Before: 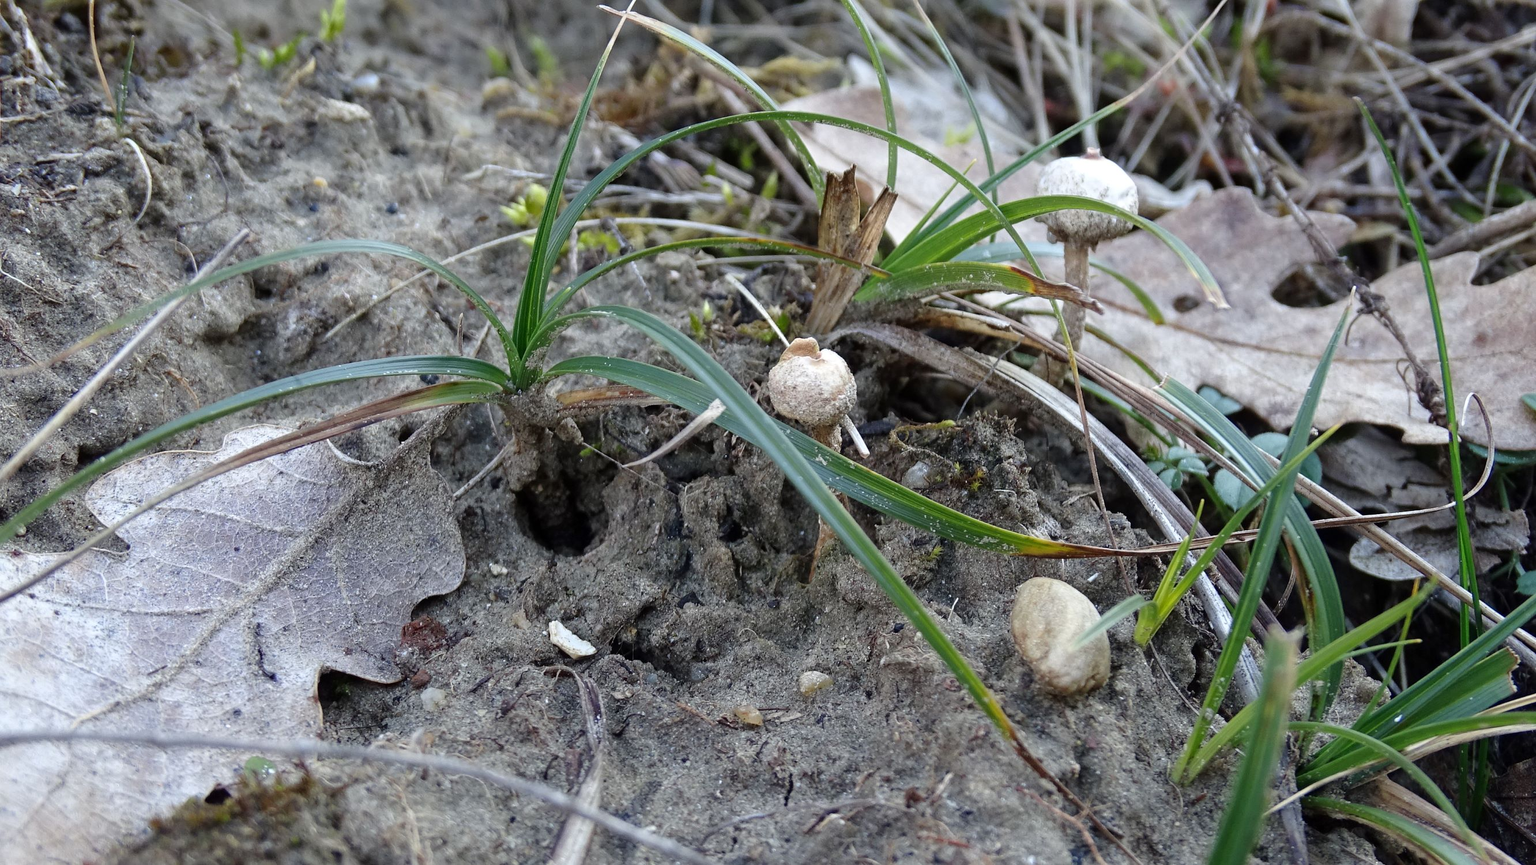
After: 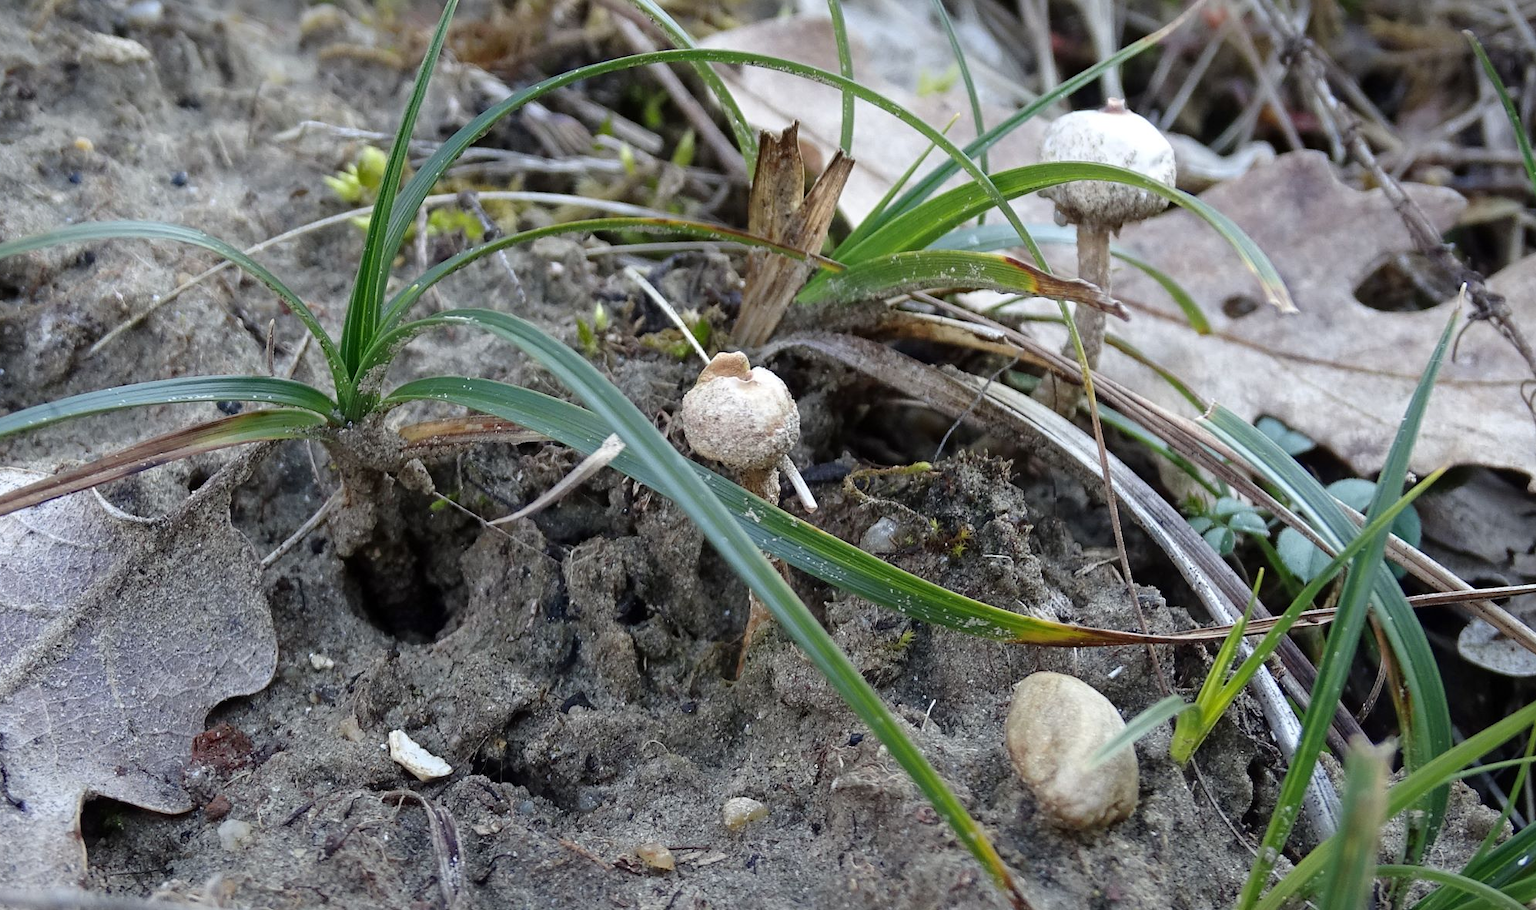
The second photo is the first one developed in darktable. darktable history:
crop: left 16.784%, top 8.655%, right 8.296%, bottom 12.514%
vignetting: fall-off start 98.11%, fall-off radius 99.31%, brightness -0.418, saturation -0.304, width/height ratio 1.427
